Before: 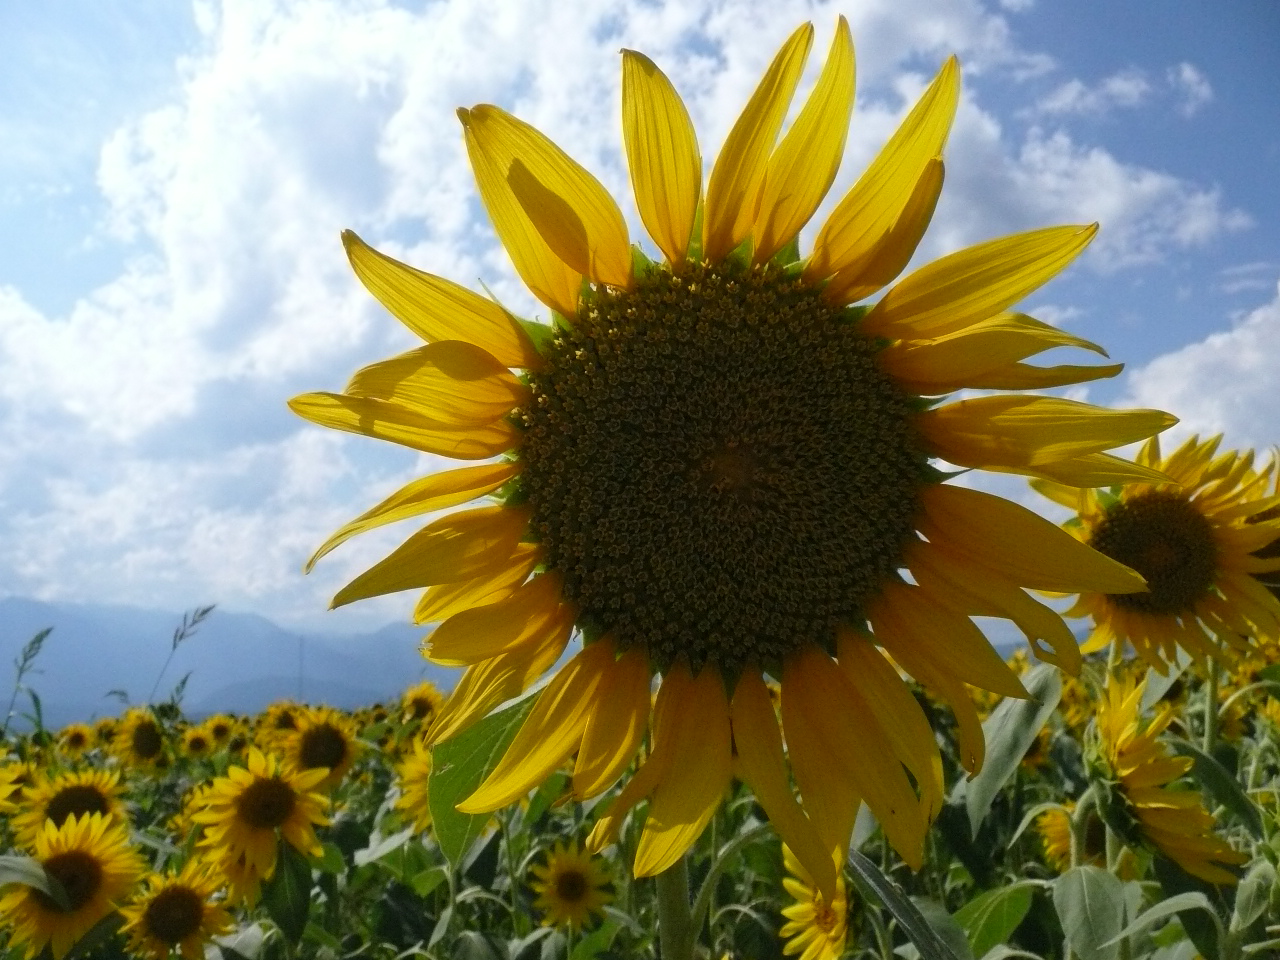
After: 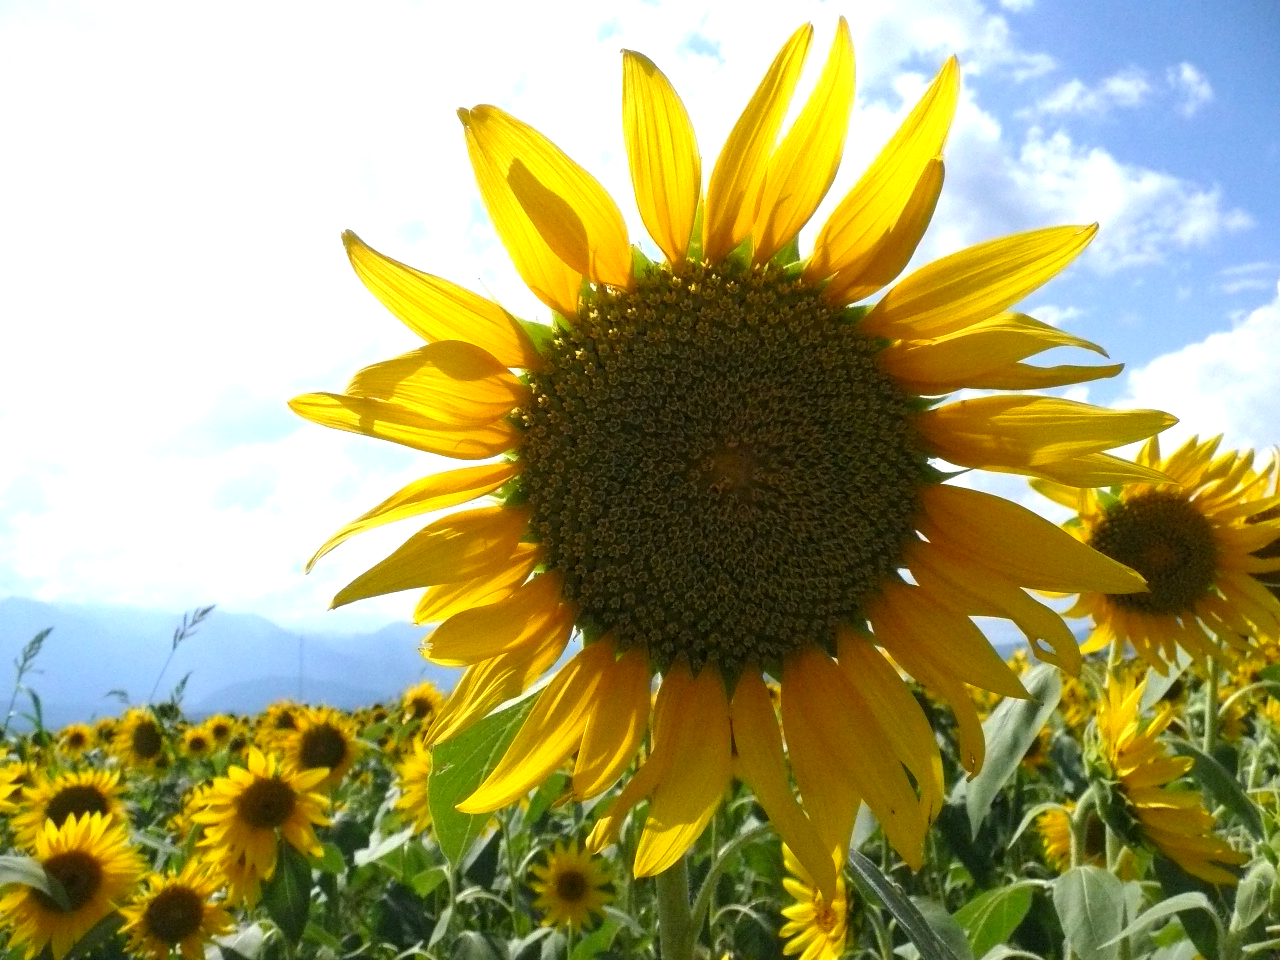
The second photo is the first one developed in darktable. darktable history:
exposure: black level correction 0.001, exposure 0.964 EV, compensate highlight preservation false
